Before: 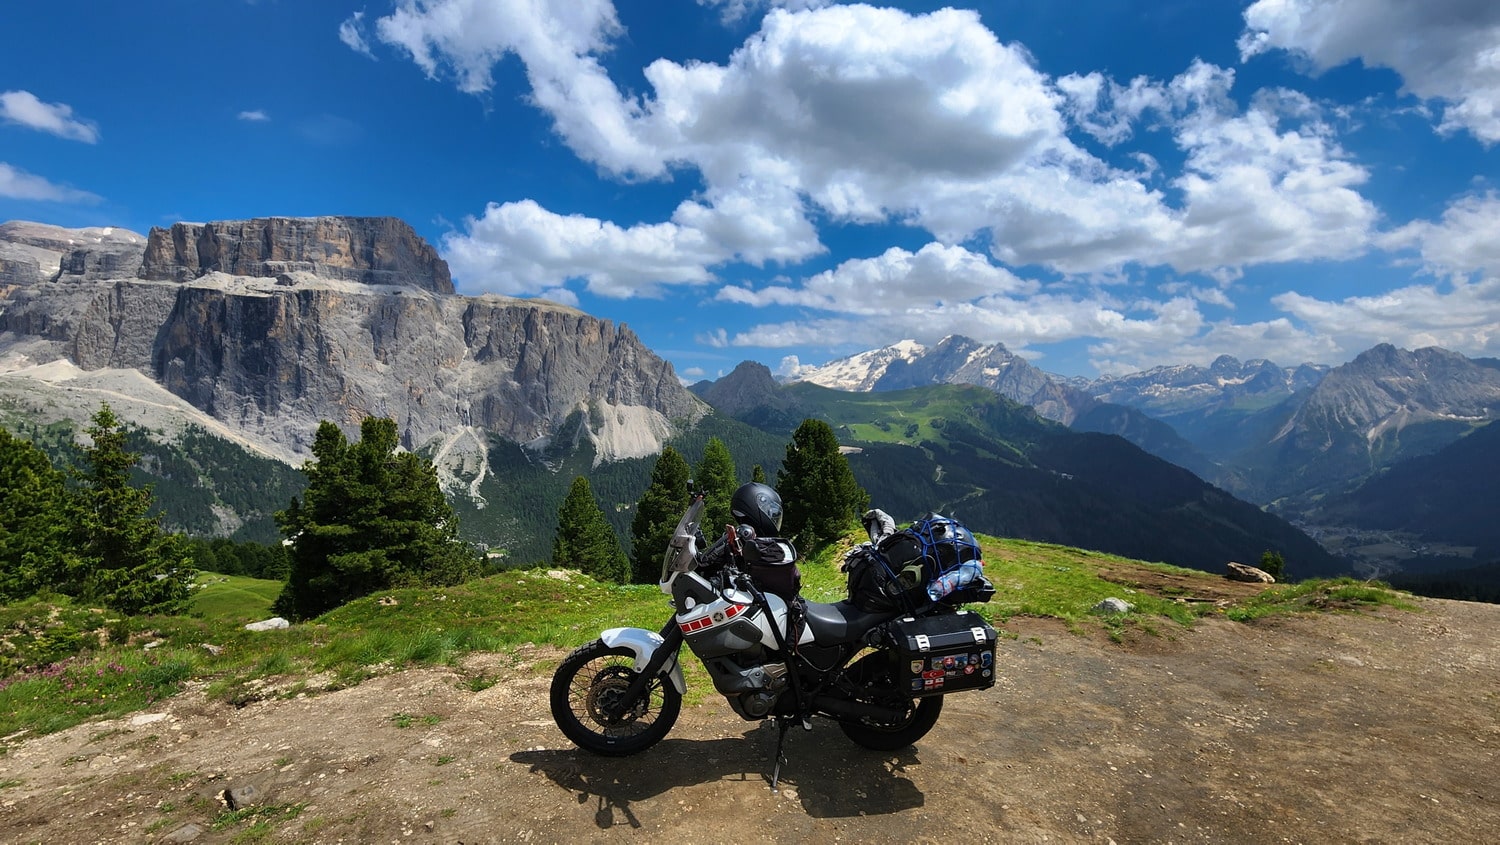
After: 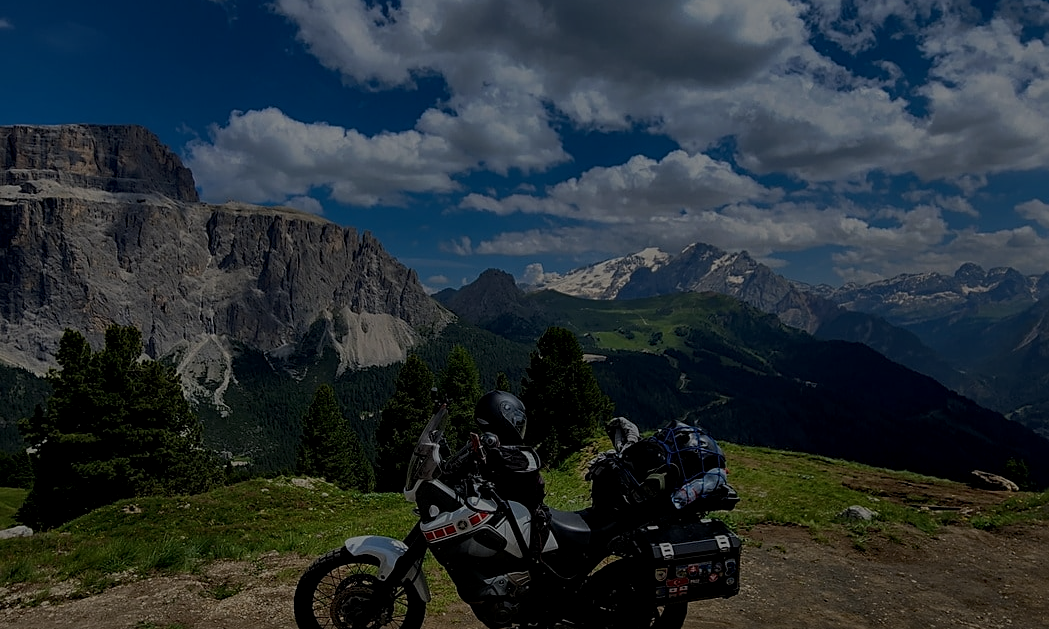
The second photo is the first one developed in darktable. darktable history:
haze removal: compatibility mode true, adaptive false
exposure: exposure -2.422 EV, compensate highlight preservation false
local contrast: on, module defaults
crop and rotate: left 17.072%, top 10.963%, right 12.939%, bottom 14.543%
sharpen: on, module defaults
